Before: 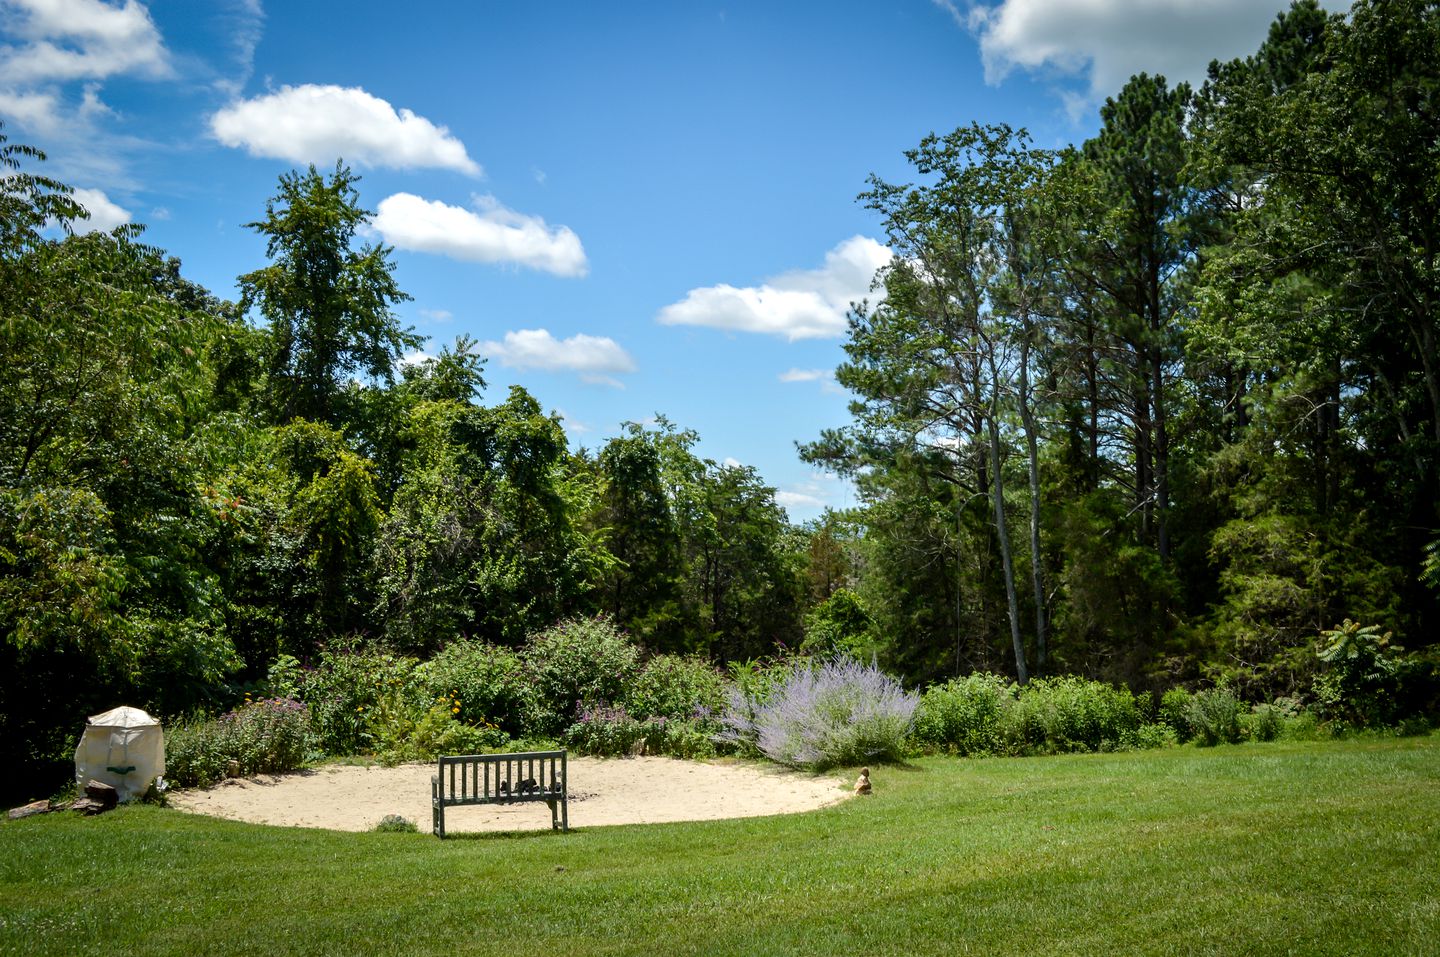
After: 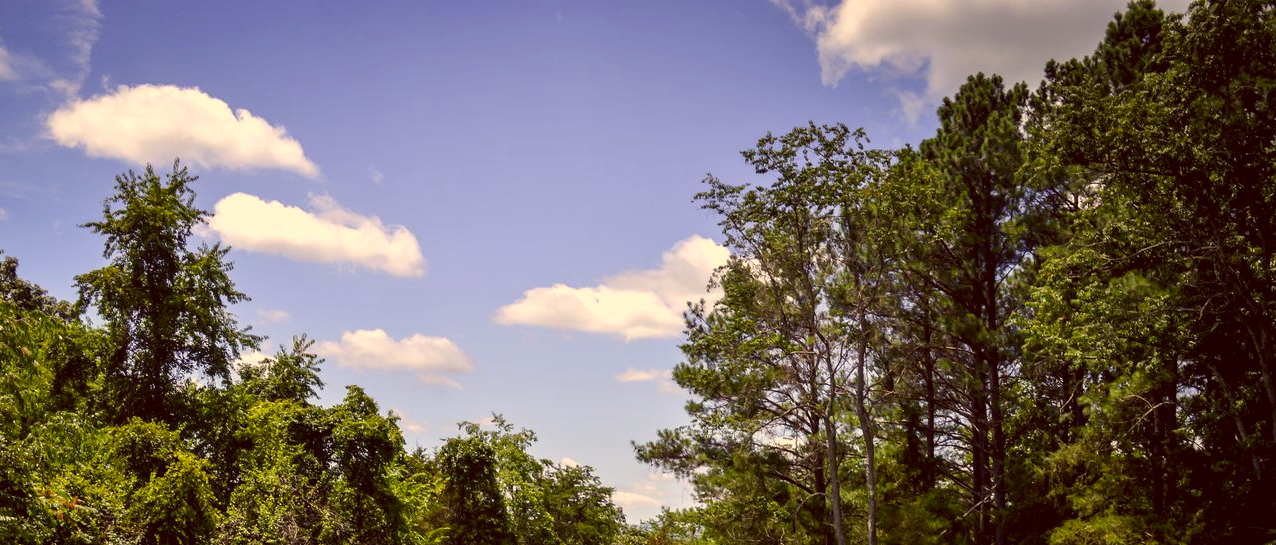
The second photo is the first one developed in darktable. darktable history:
color calibration: illuminant as shot in camera, x 0.37, y 0.382, temperature 4315.84 K
crop and rotate: left 11.386%, bottom 42.999%
color correction: highlights a* 10.03, highlights b* 39.34, shadows a* 14.84, shadows b* 3.37
